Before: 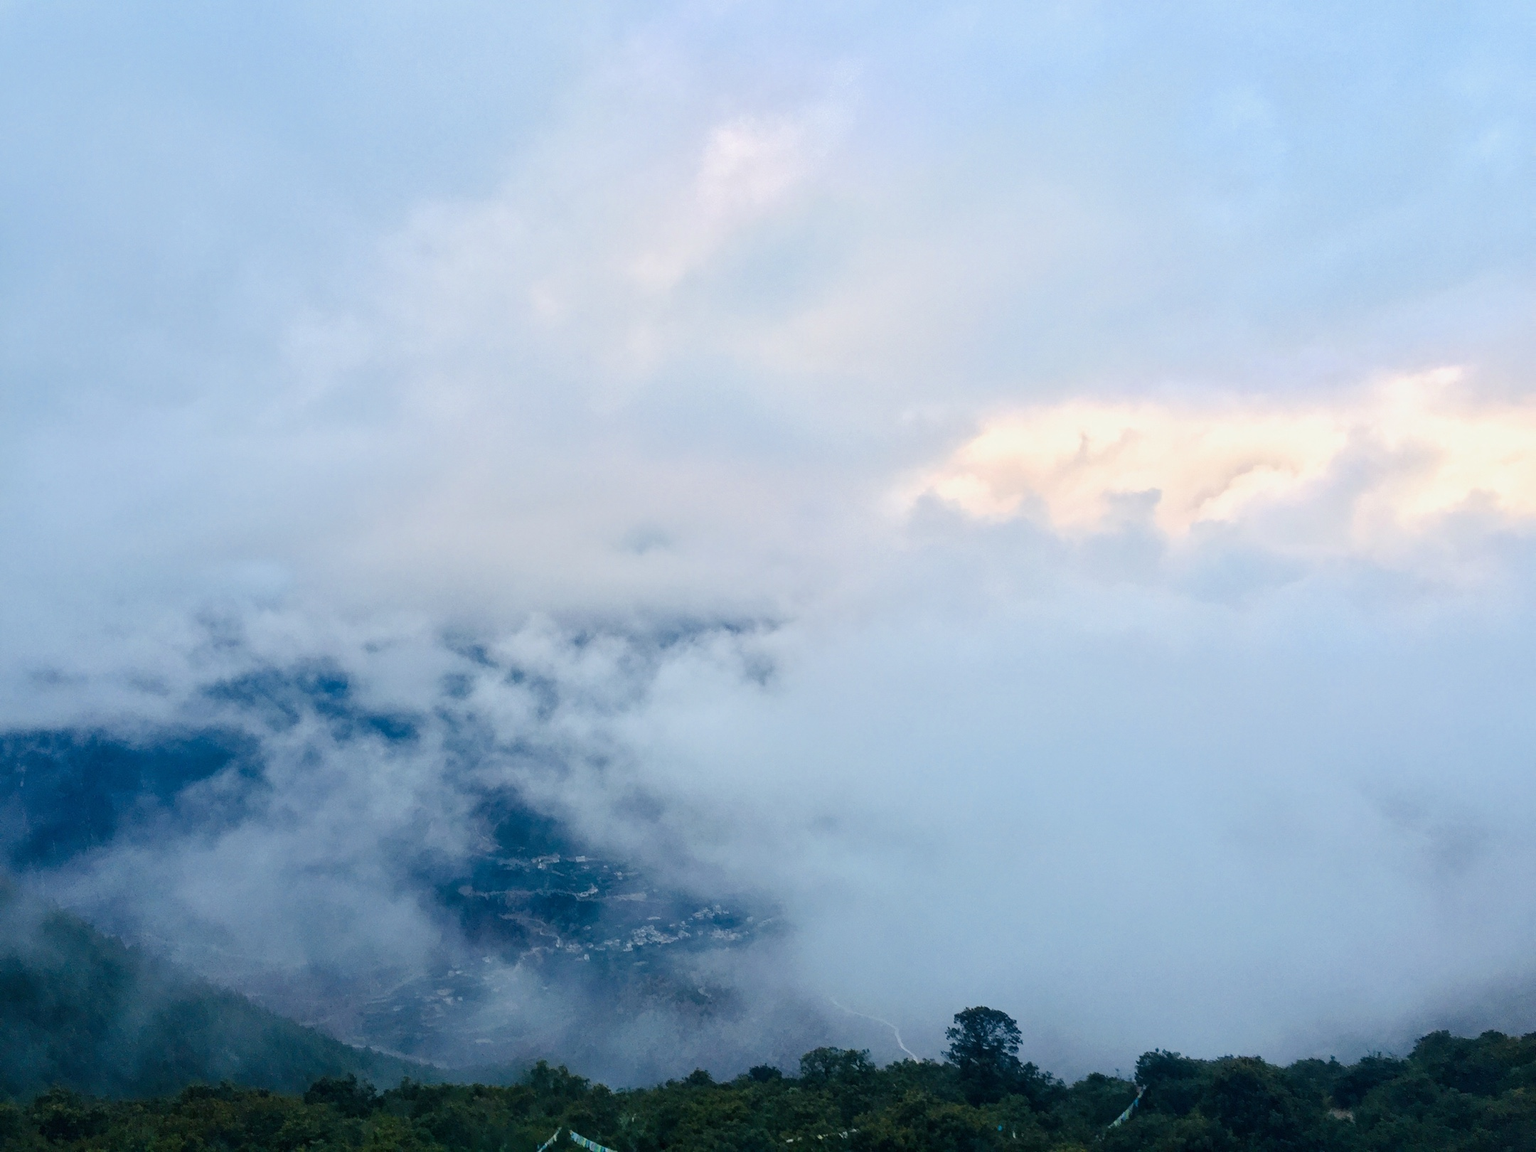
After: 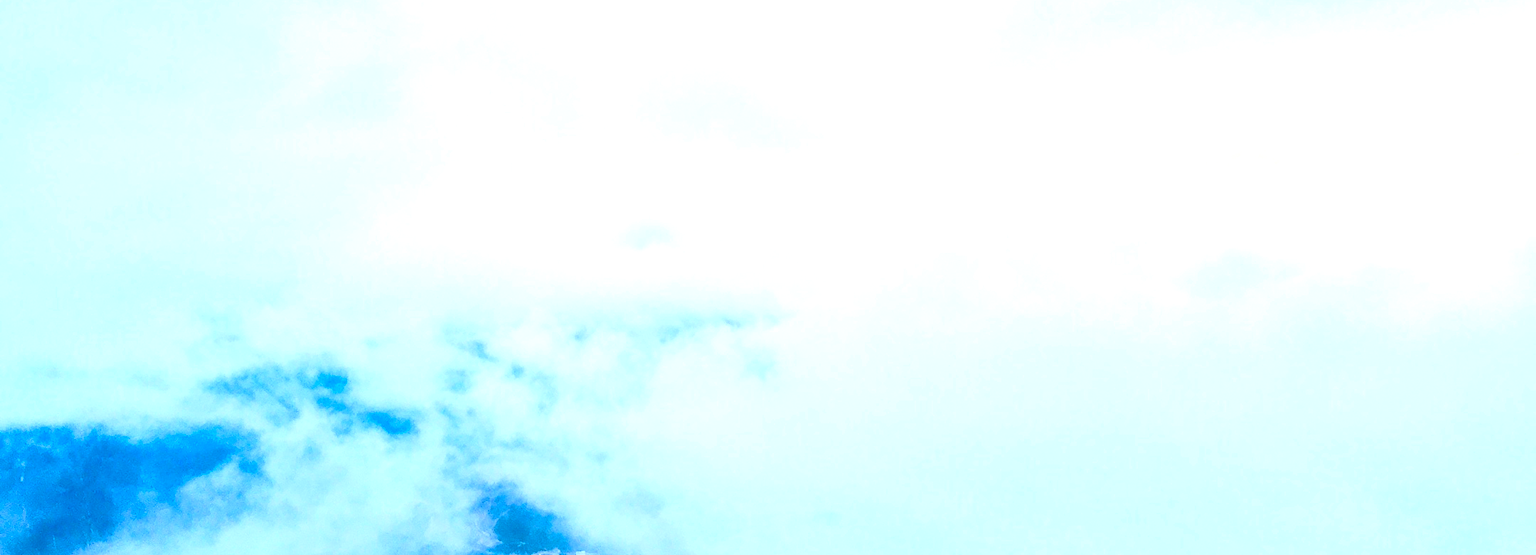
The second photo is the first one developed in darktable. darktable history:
contrast brightness saturation: contrast 0.237, brightness 0.257, saturation 0.388
crop and rotate: top 26.534%, bottom 25.23%
exposure: black level correction 0, exposure 1.465 EV, compensate exposure bias true, compensate highlight preservation false
